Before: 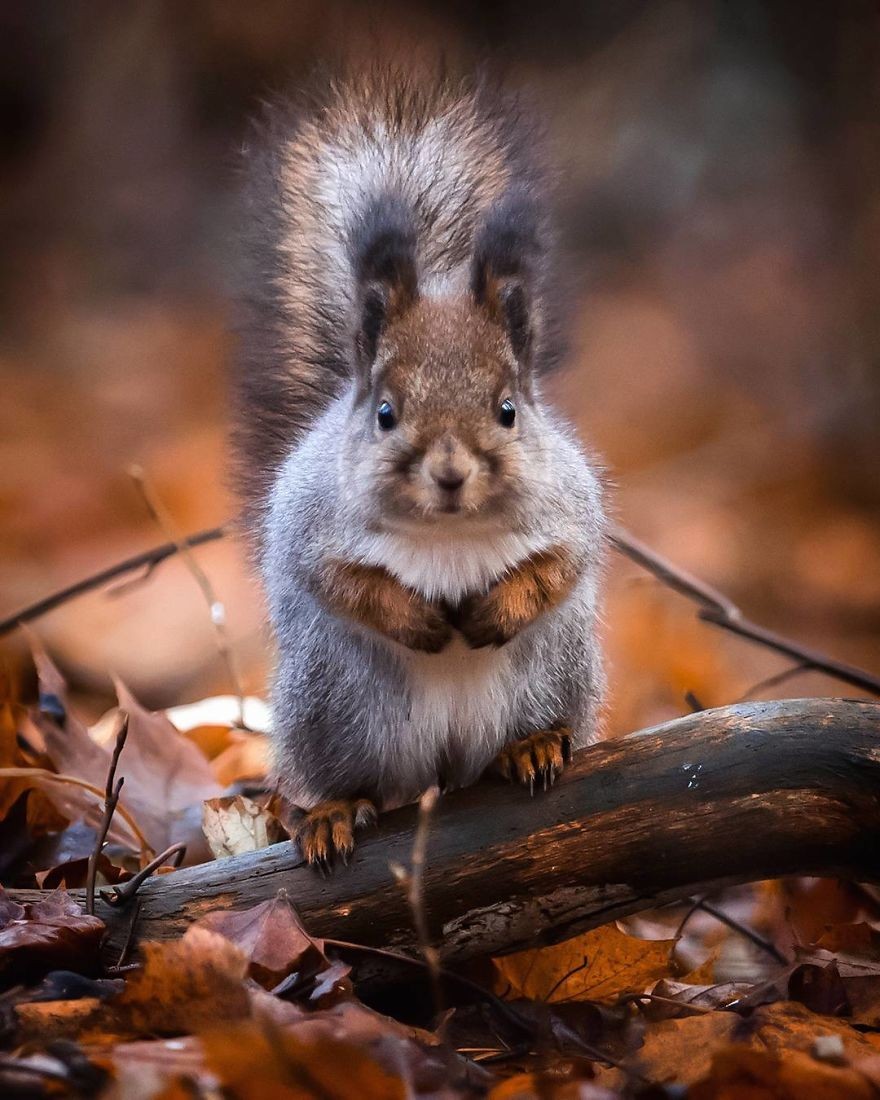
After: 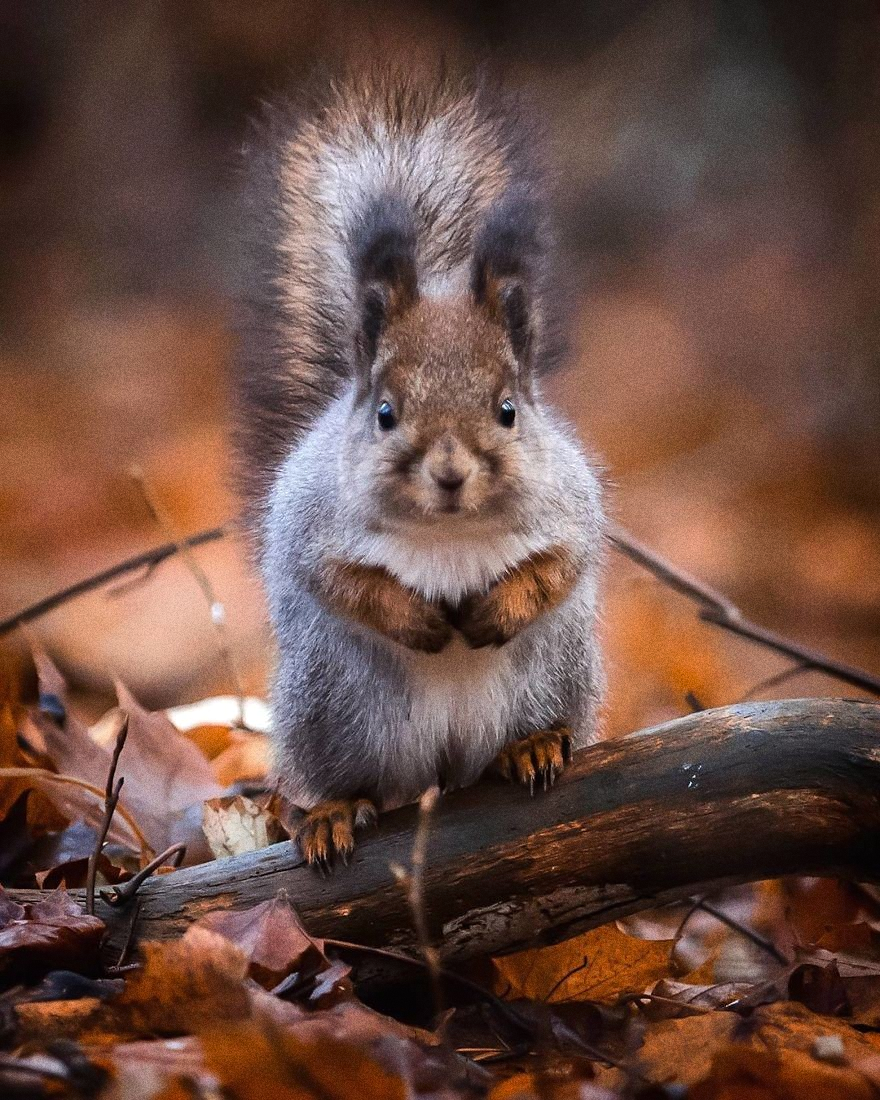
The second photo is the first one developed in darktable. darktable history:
grain: coarseness 11.82 ISO, strength 36.67%, mid-tones bias 74.17%
shadows and highlights: shadows 10, white point adjustment 1, highlights -40
